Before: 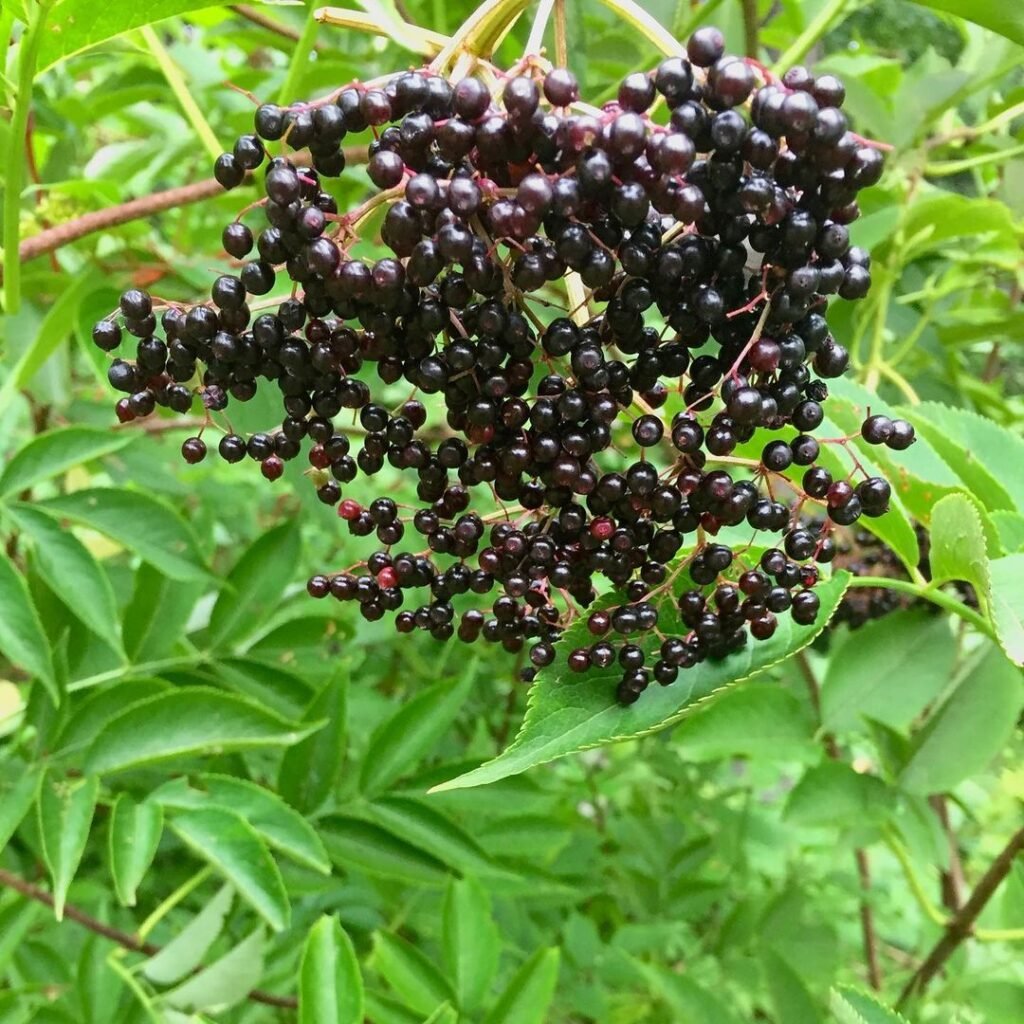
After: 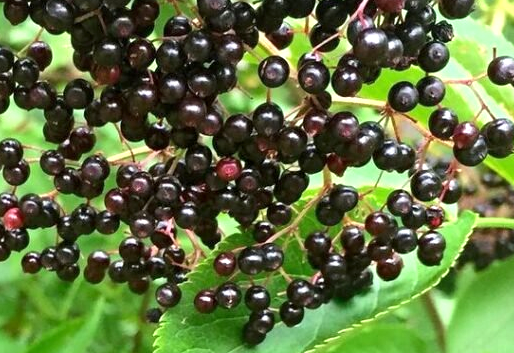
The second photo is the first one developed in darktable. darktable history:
exposure: exposure 0.505 EV, compensate highlight preservation false
local contrast: mode bilateral grid, contrast 21, coarseness 50, detail 119%, midtone range 0.2
crop: left 36.619%, top 35.08%, right 13.116%, bottom 30.444%
